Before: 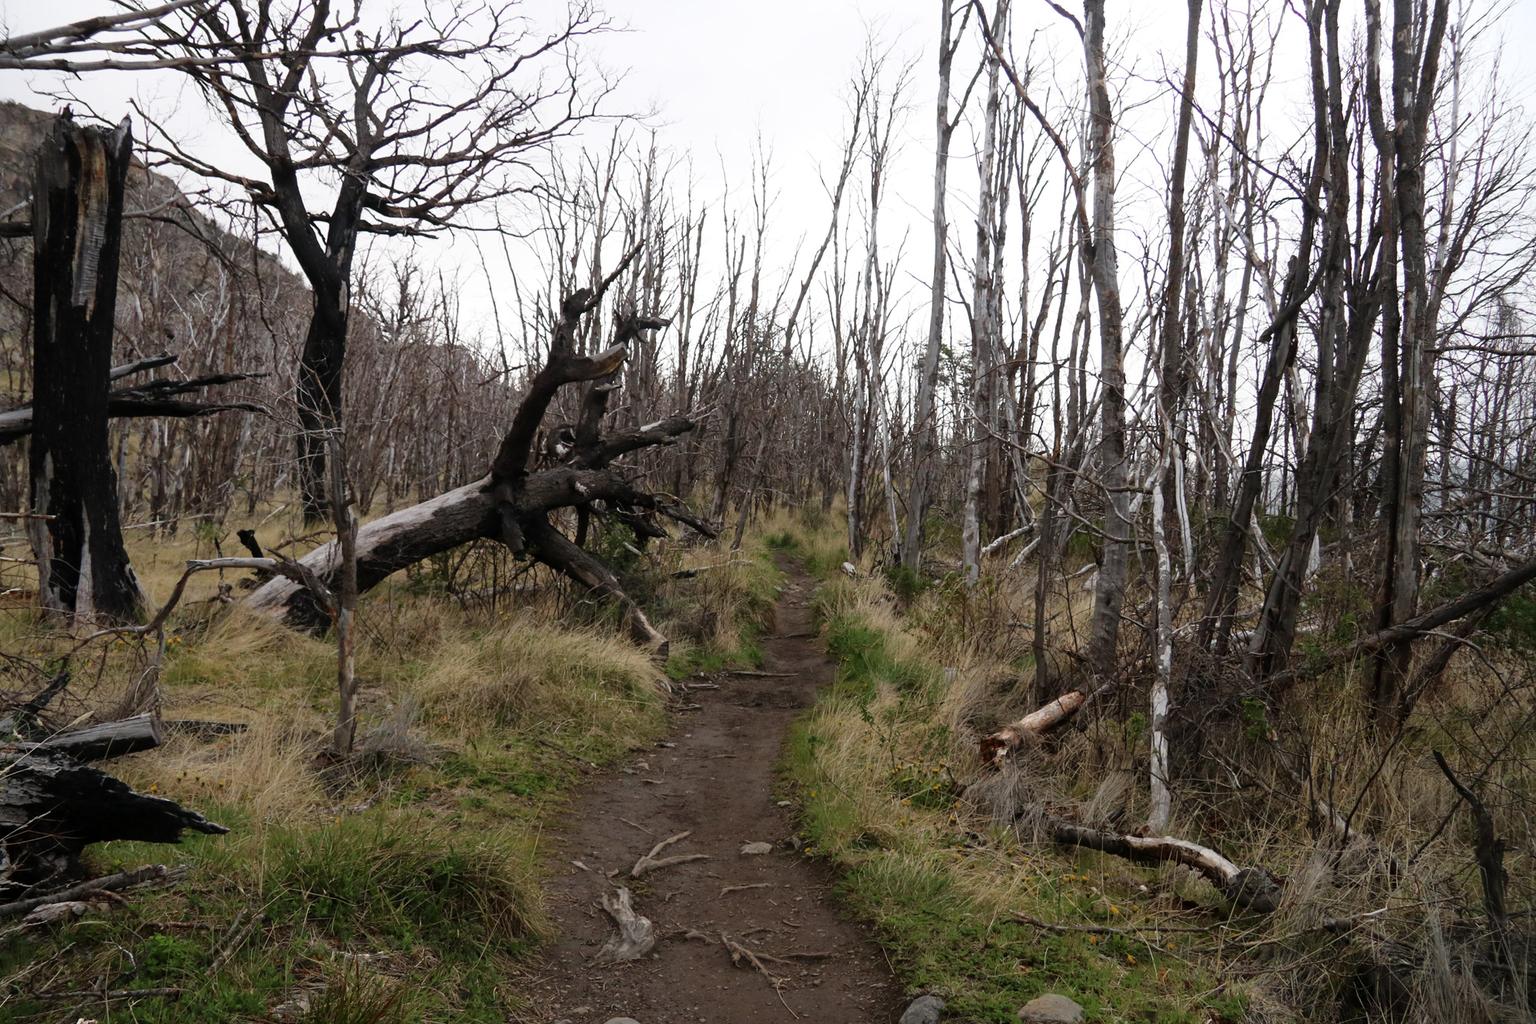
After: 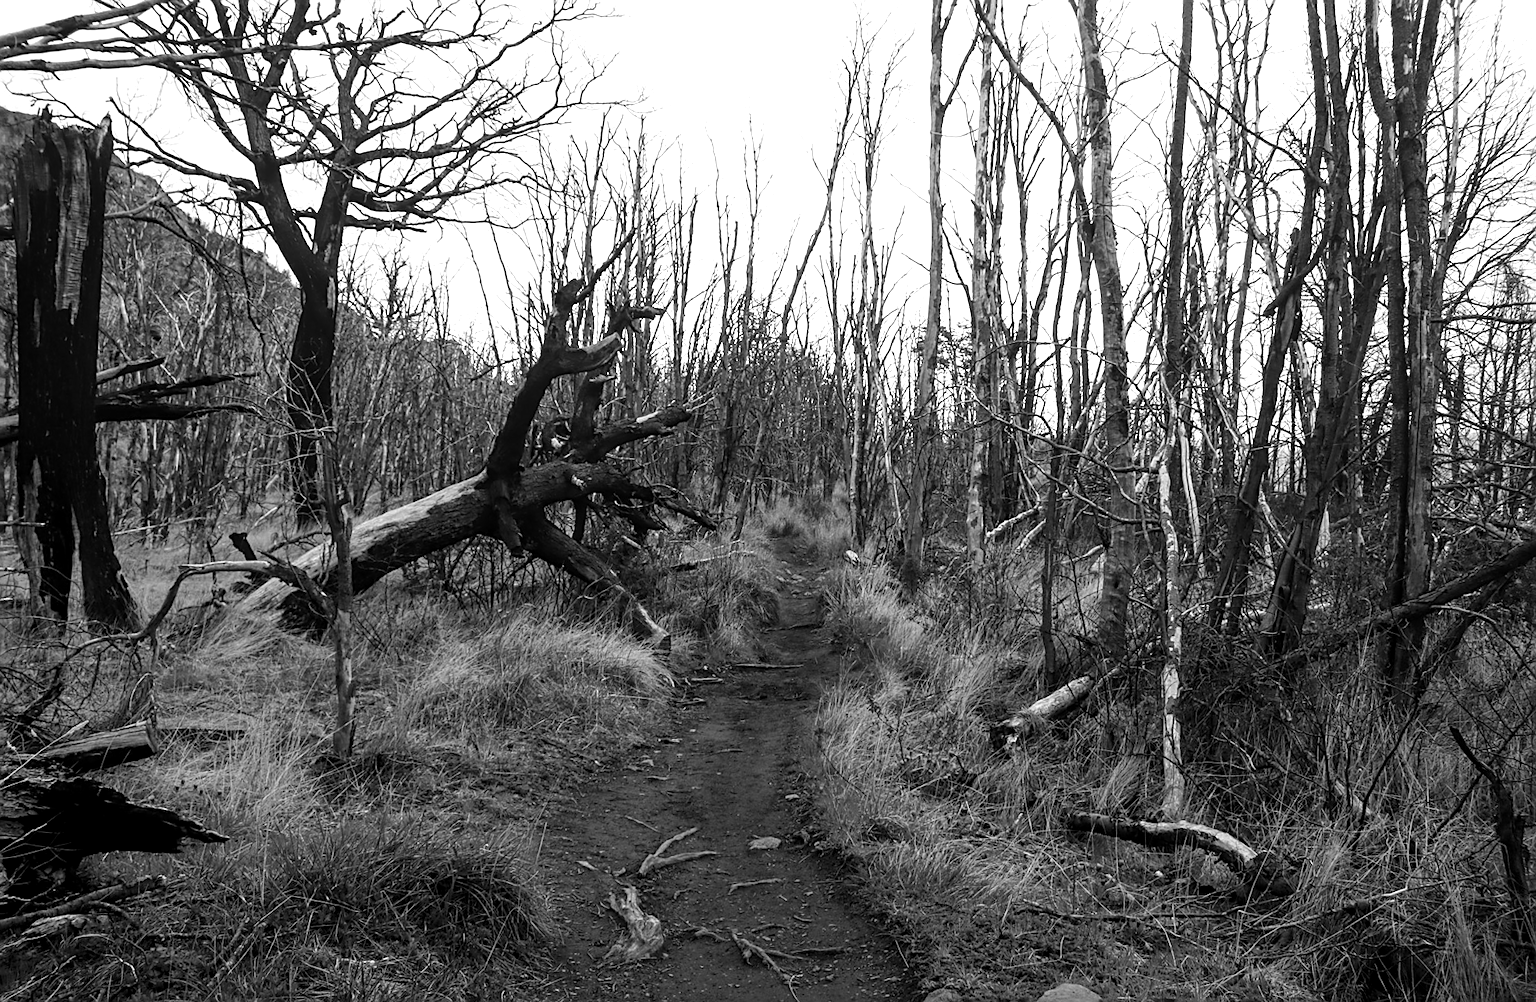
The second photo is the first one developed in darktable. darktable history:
sharpen: amount 0.575
local contrast: on, module defaults
white balance: red 0.926, green 1.003, blue 1.133
rotate and perspective: rotation -1.42°, crop left 0.016, crop right 0.984, crop top 0.035, crop bottom 0.965
color zones: curves: ch0 [(0, 0.278) (0.143, 0.5) (0.286, 0.5) (0.429, 0.5) (0.571, 0.5) (0.714, 0.5) (0.857, 0.5) (1, 0.5)]; ch1 [(0, 1) (0.143, 0.165) (0.286, 0) (0.429, 0) (0.571, 0) (0.714, 0) (0.857, 0.5) (1, 0.5)]; ch2 [(0, 0.508) (0.143, 0.5) (0.286, 0.5) (0.429, 0.5) (0.571, 0.5) (0.714, 0.5) (0.857, 0.5) (1, 0.5)]
monochrome: on, module defaults
tone equalizer: -8 EV -0.417 EV, -7 EV -0.389 EV, -6 EV -0.333 EV, -5 EV -0.222 EV, -3 EV 0.222 EV, -2 EV 0.333 EV, -1 EV 0.389 EV, +0 EV 0.417 EV, edges refinement/feathering 500, mask exposure compensation -1.57 EV, preserve details no
